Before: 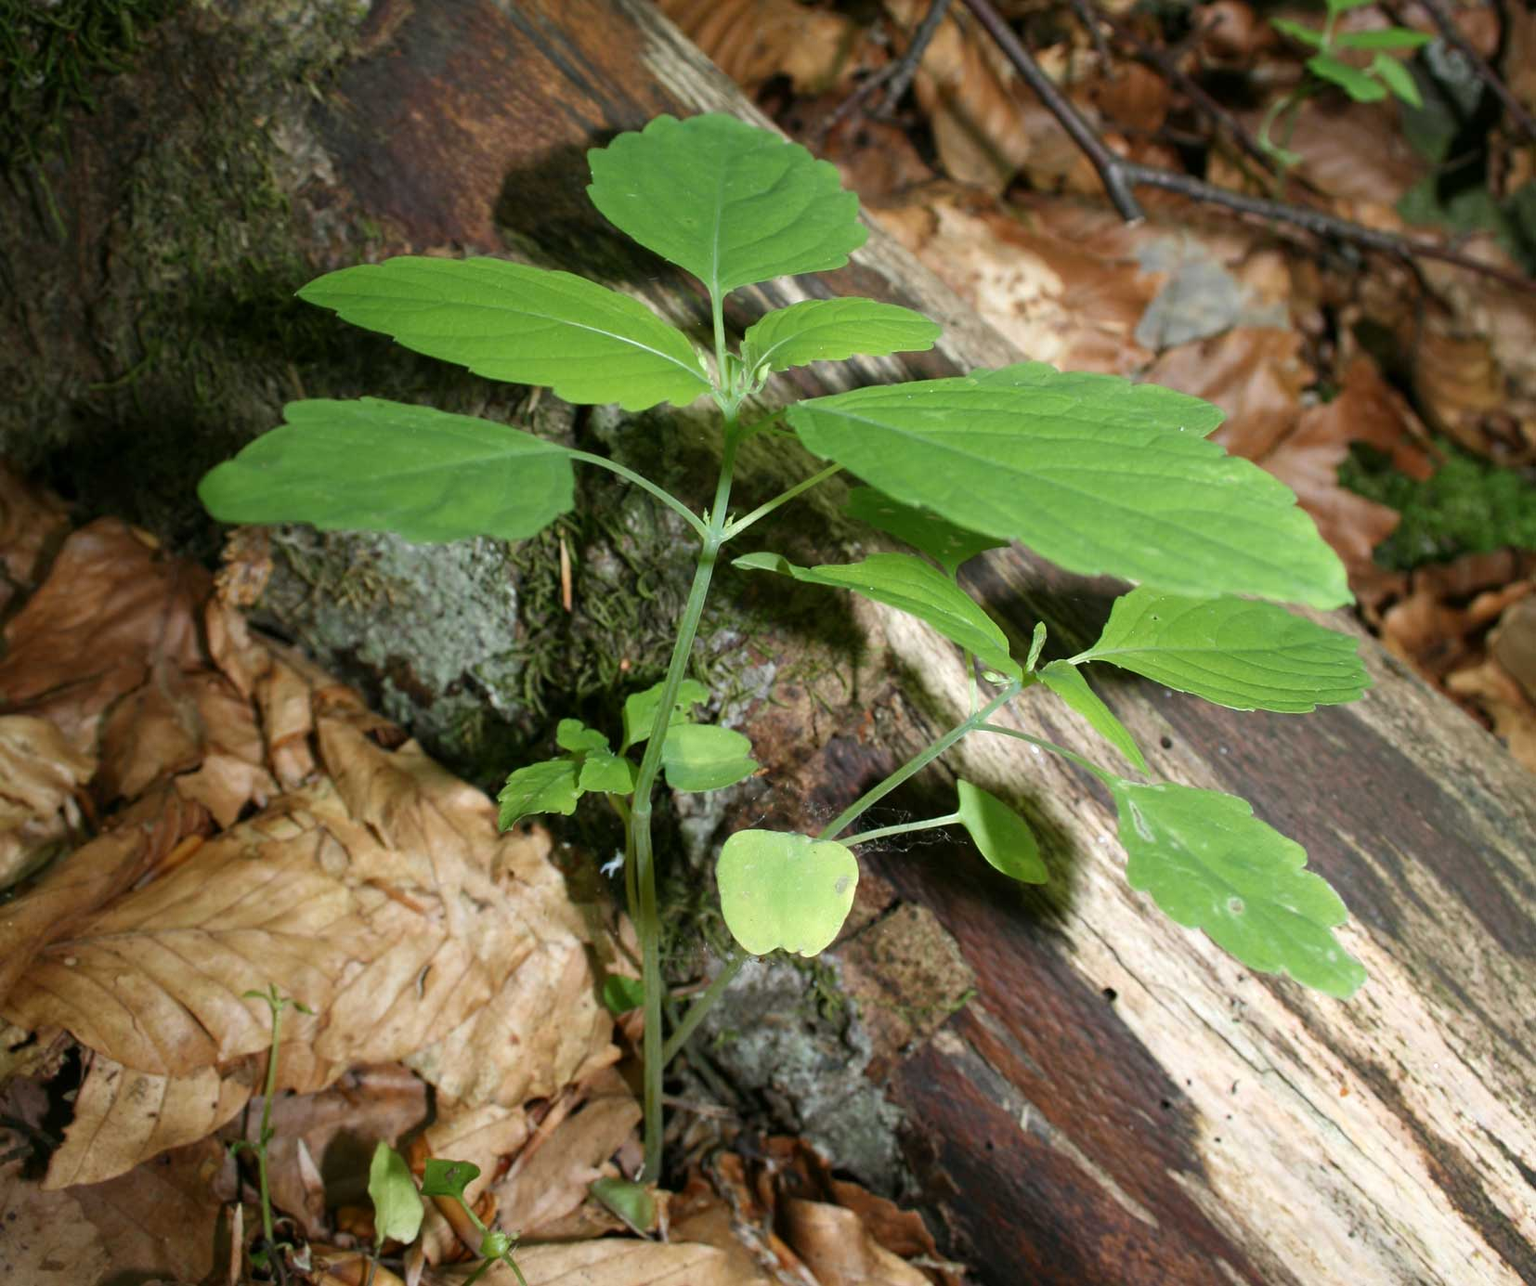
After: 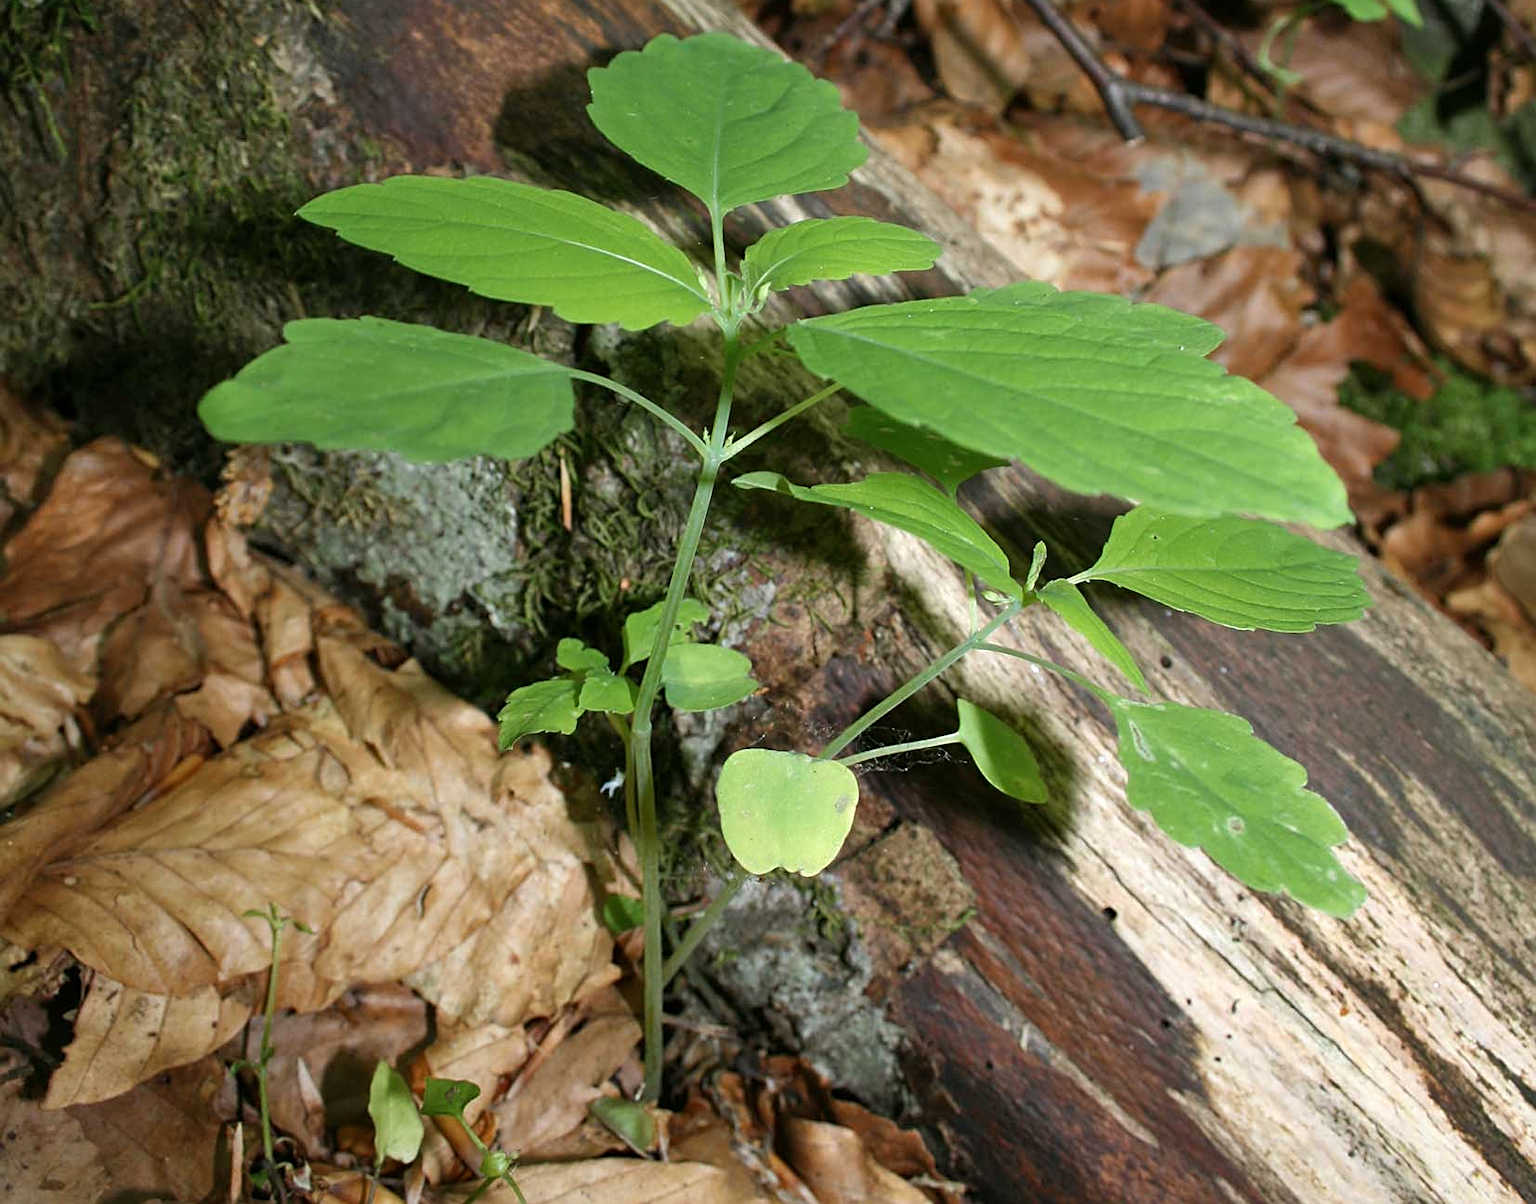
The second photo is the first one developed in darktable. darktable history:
crop and rotate: top 6.332%
sharpen: on, module defaults
shadows and highlights: soften with gaussian
